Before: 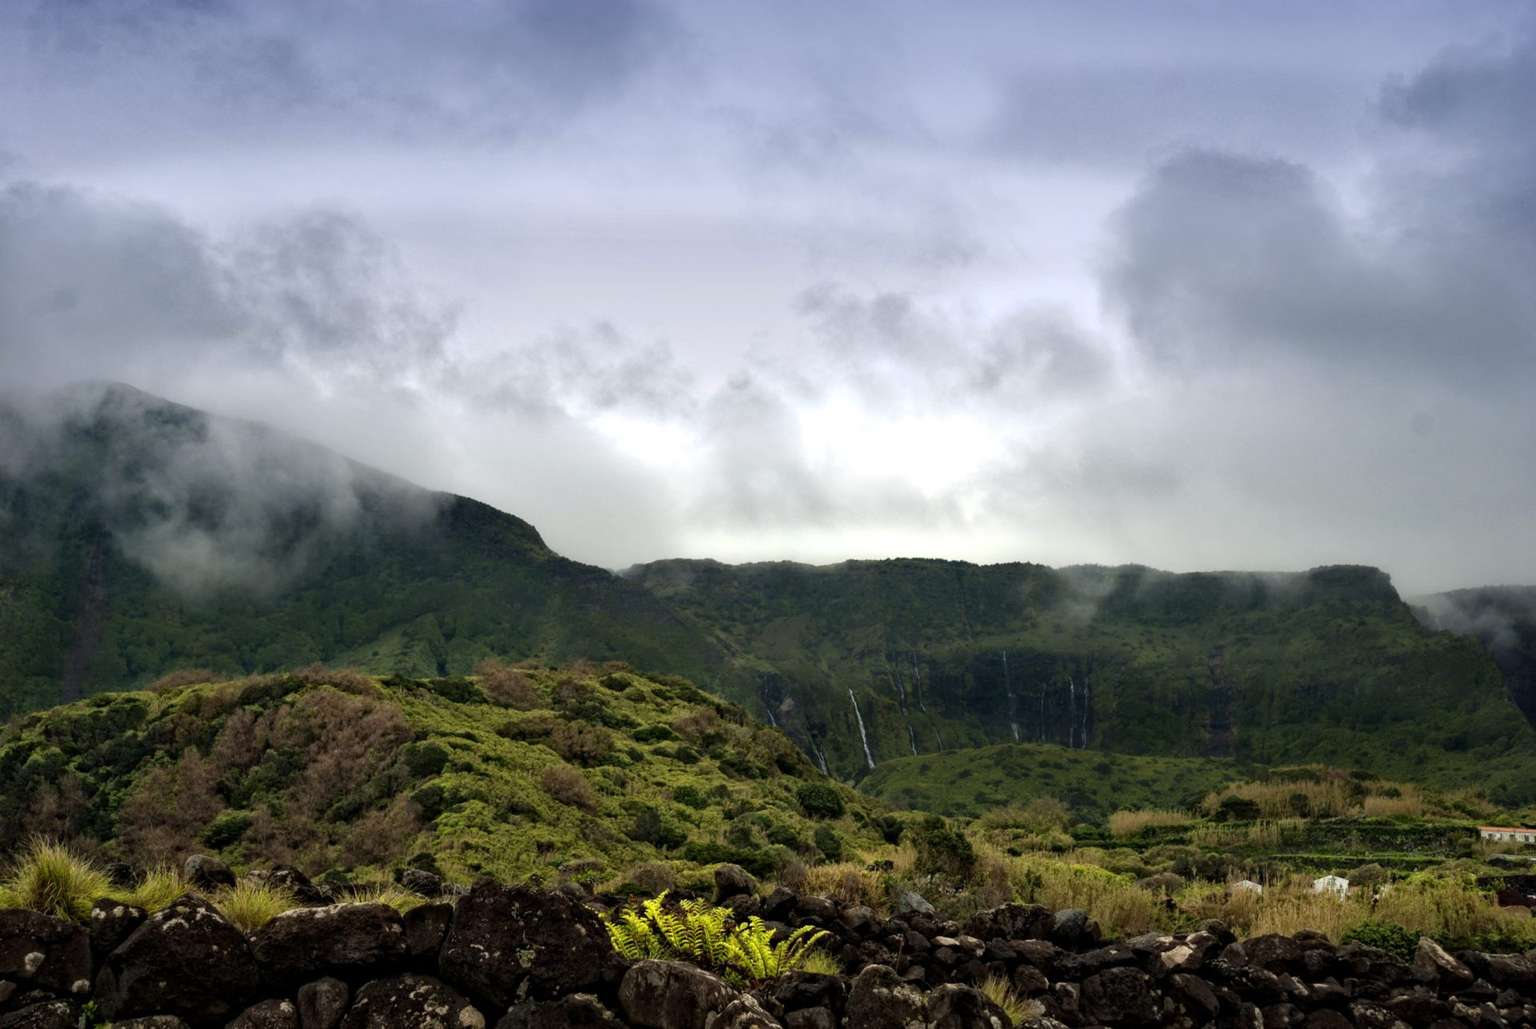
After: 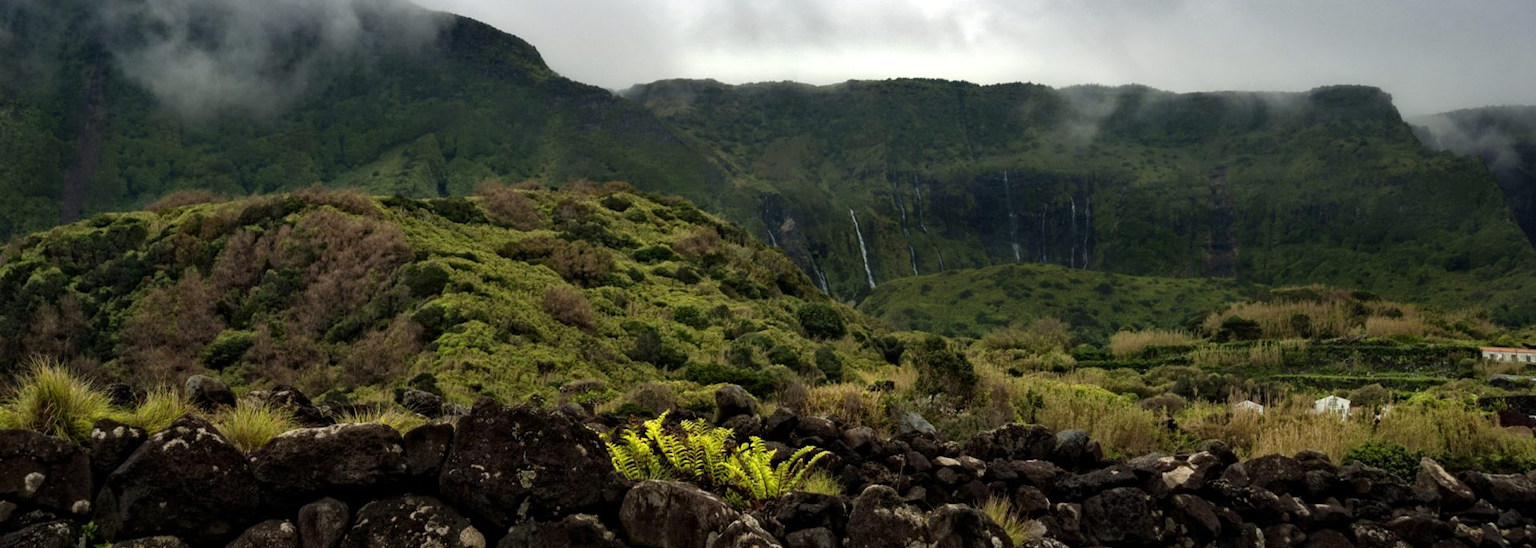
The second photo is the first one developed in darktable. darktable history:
crop and rotate: top 46.73%, right 0.069%
